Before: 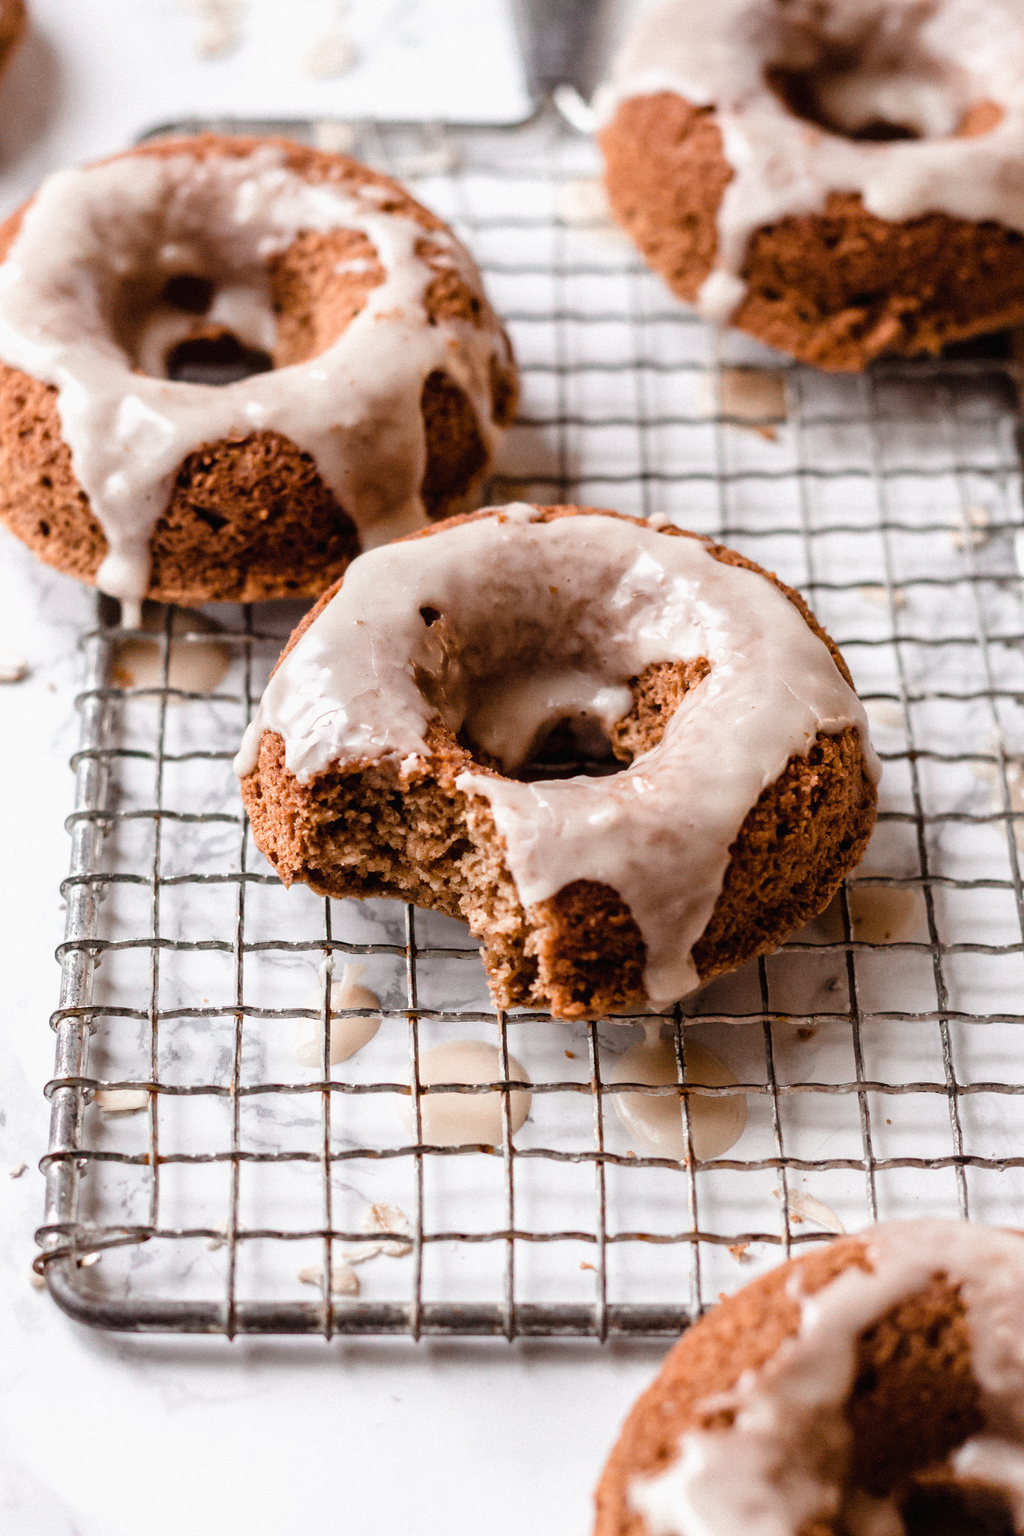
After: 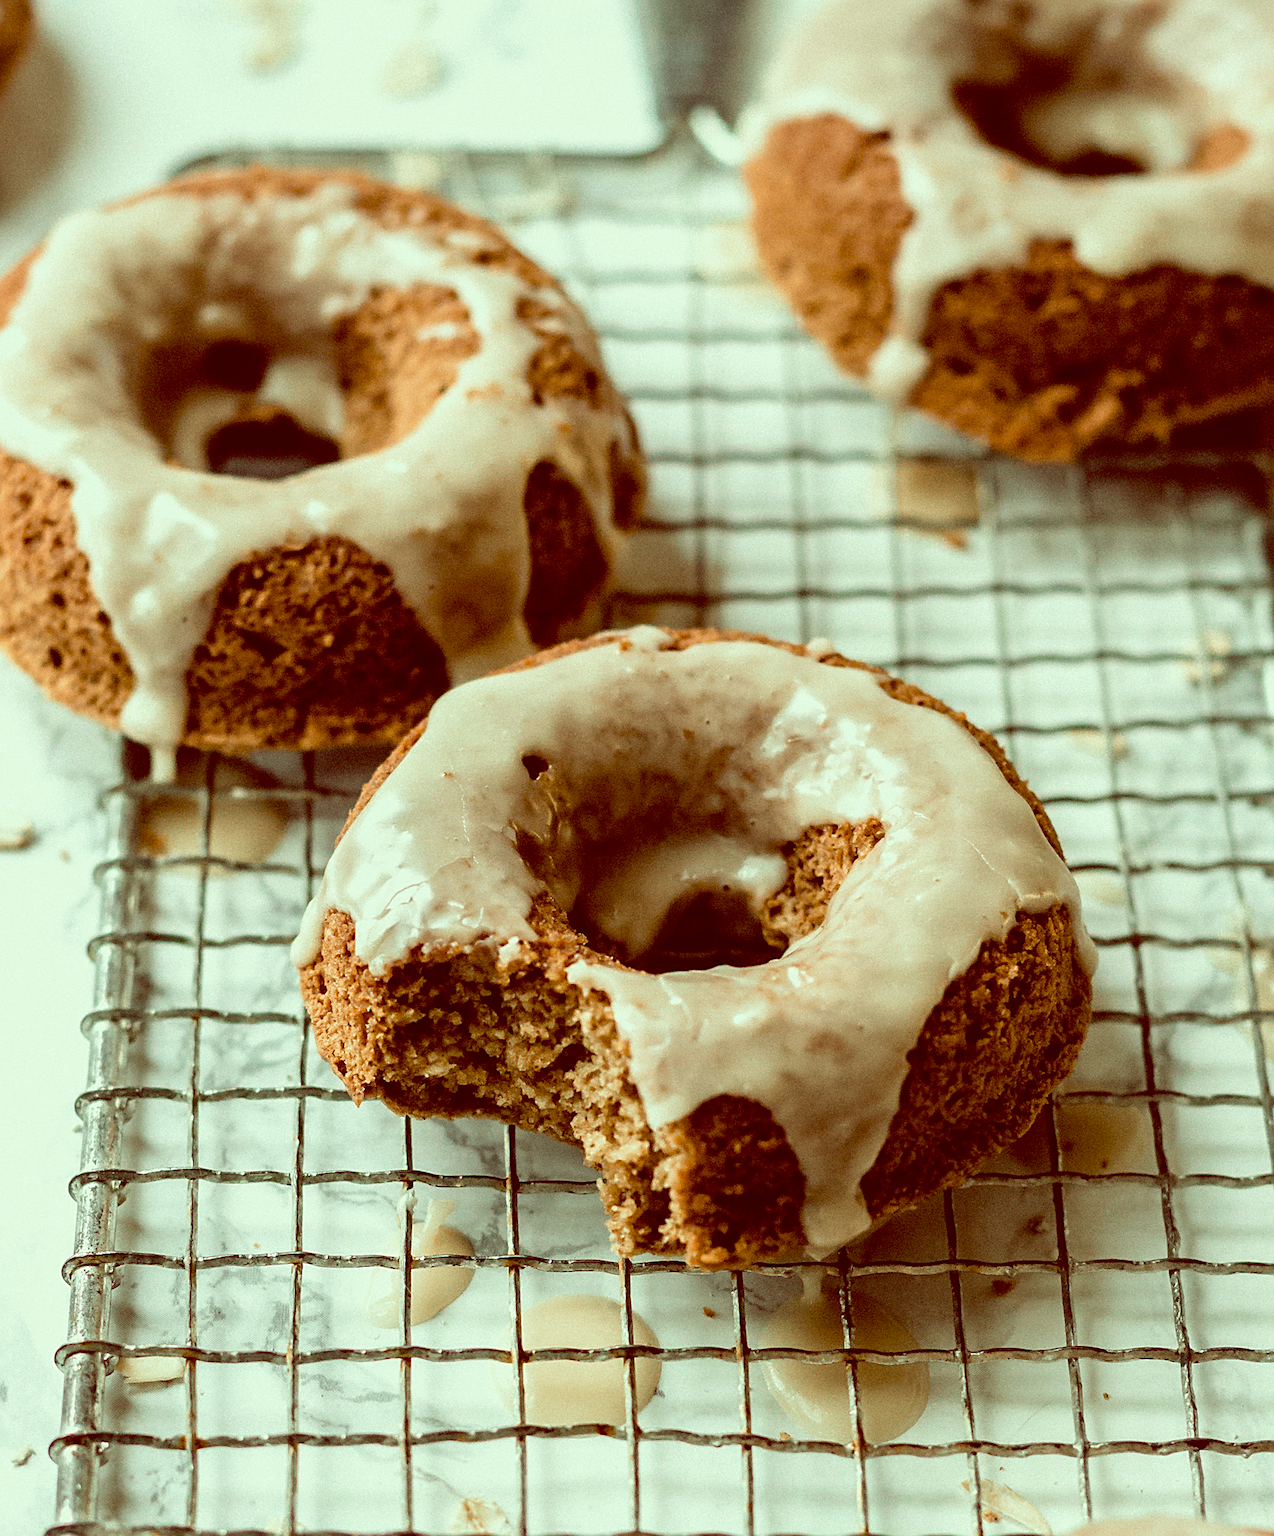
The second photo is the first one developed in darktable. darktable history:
color balance: lift [1, 1.015, 0.987, 0.985], gamma [1, 0.959, 1.042, 0.958], gain [0.927, 0.938, 1.072, 0.928], contrast 1.5%
sharpen: on, module defaults
crop: bottom 19.644%
velvia: on, module defaults
